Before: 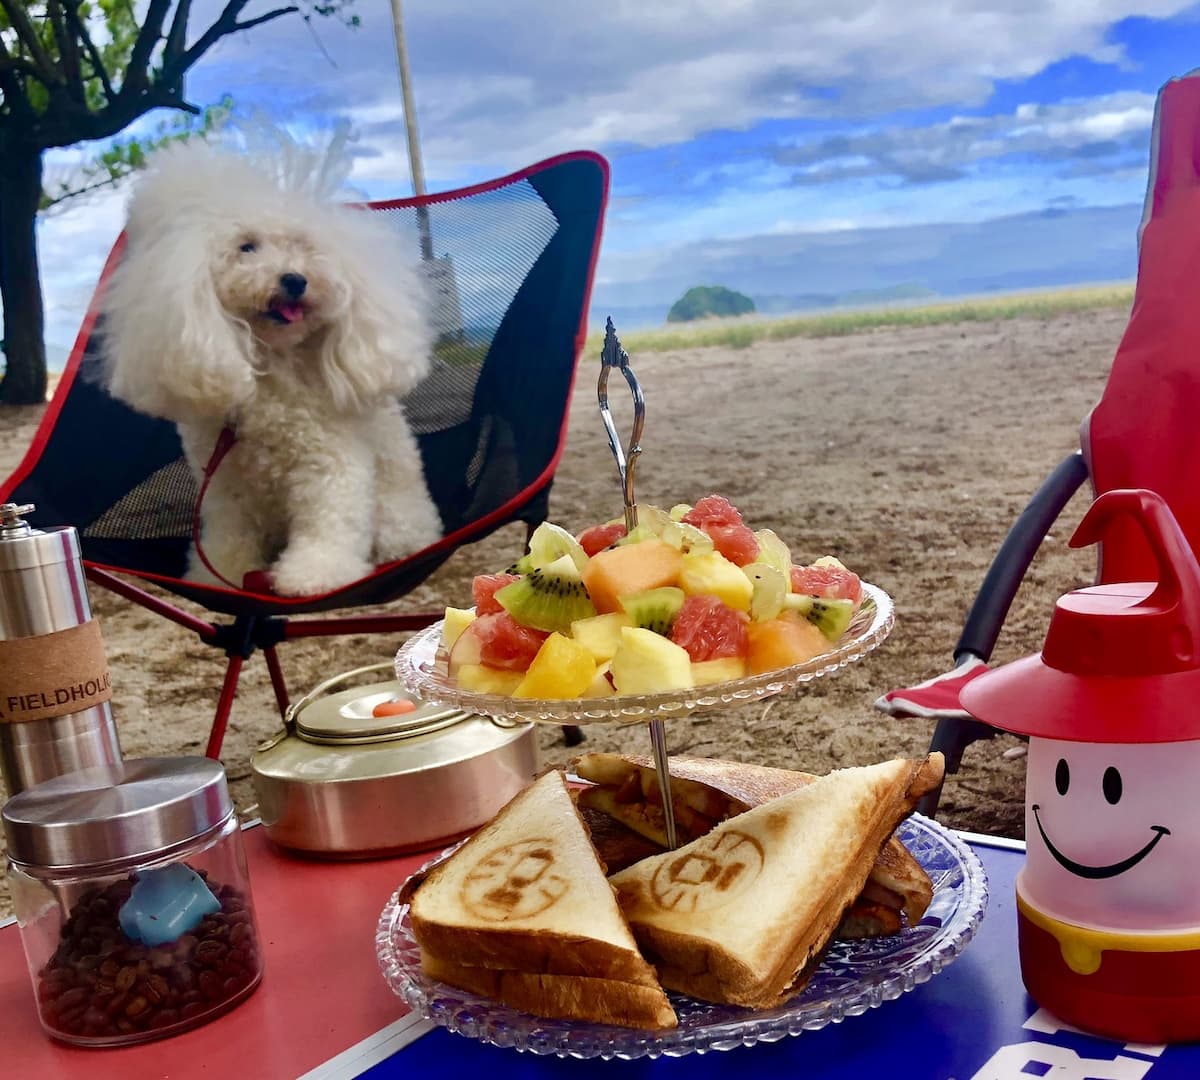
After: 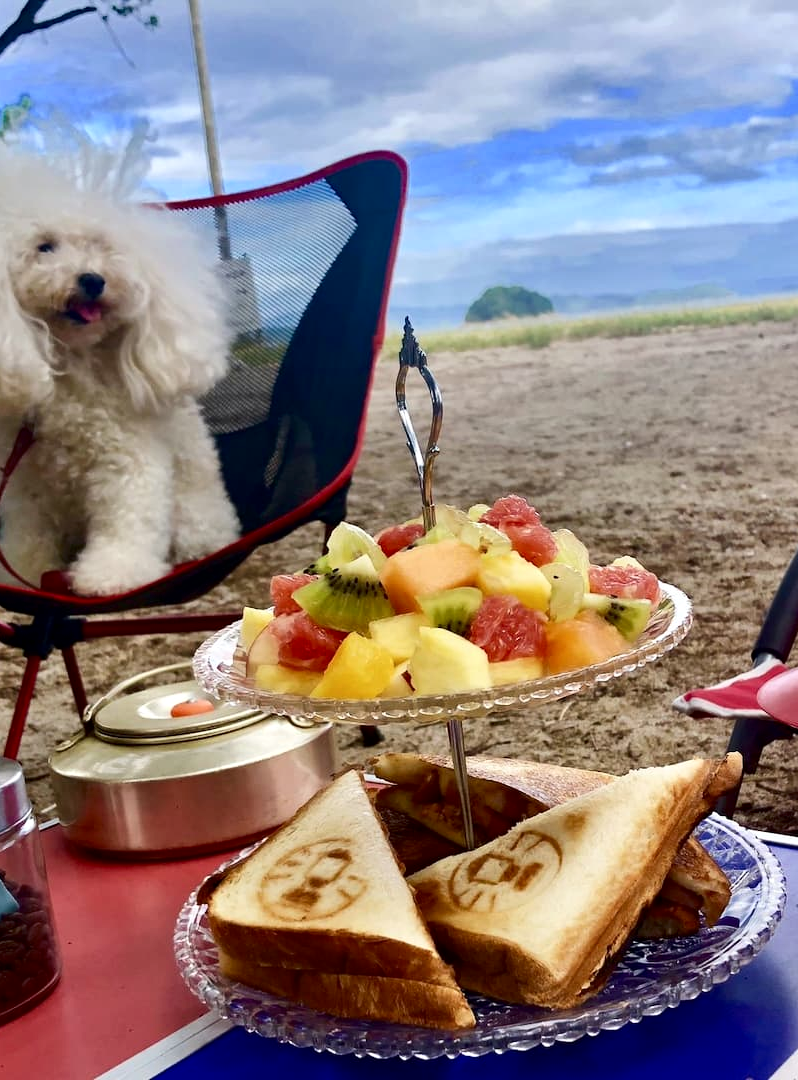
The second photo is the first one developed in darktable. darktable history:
contrast equalizer: octaves 7, y [[0.6 ×6], [0.55 ×6], [0 ×6], [0 ×6], [0 ×6]], mix 0.15
crop: left 16.899%, right 16.556%
contrast brightness saturation: contrast 0.14
